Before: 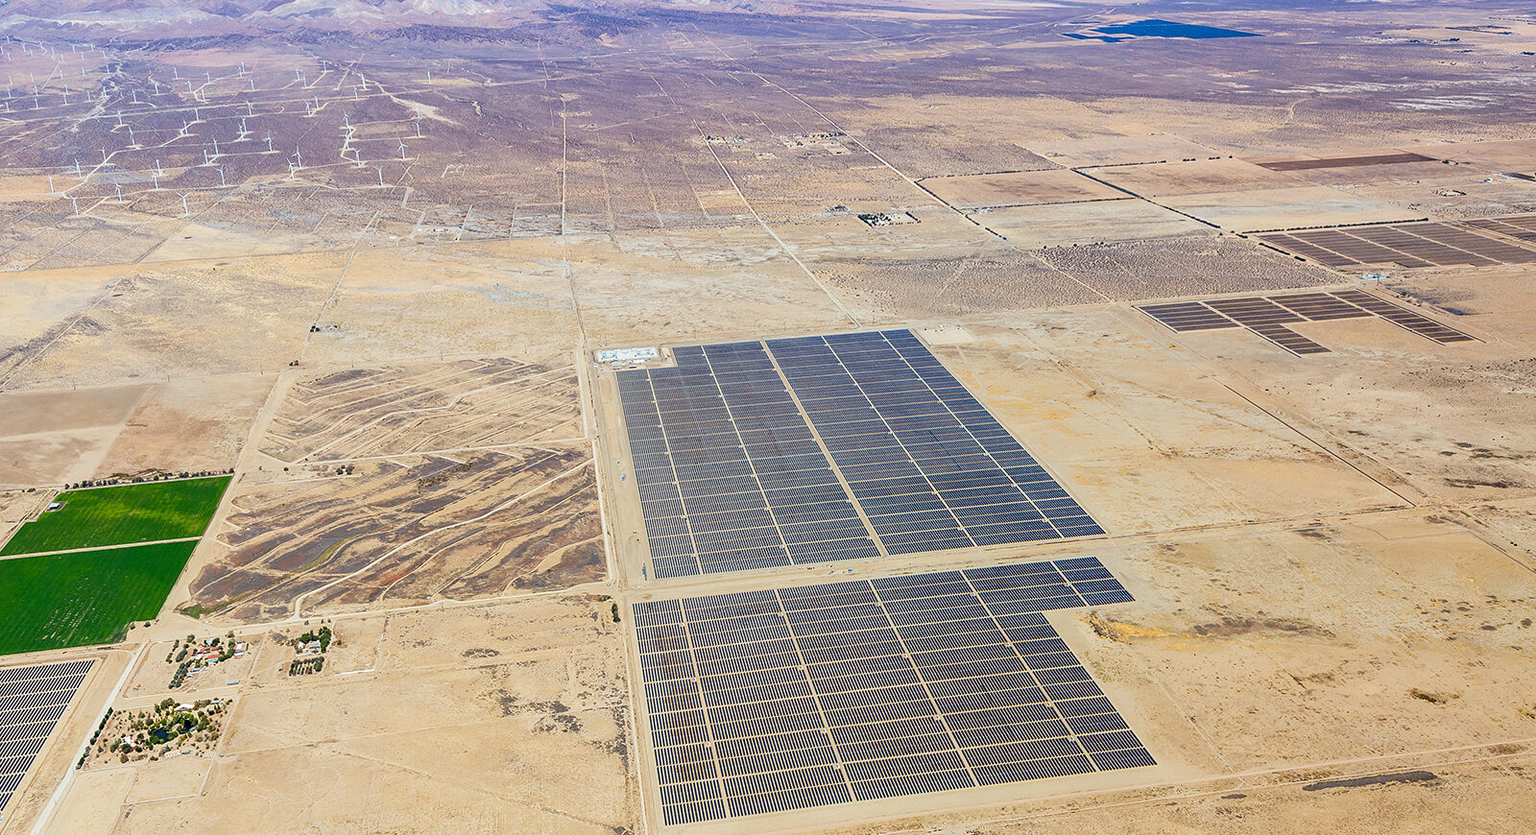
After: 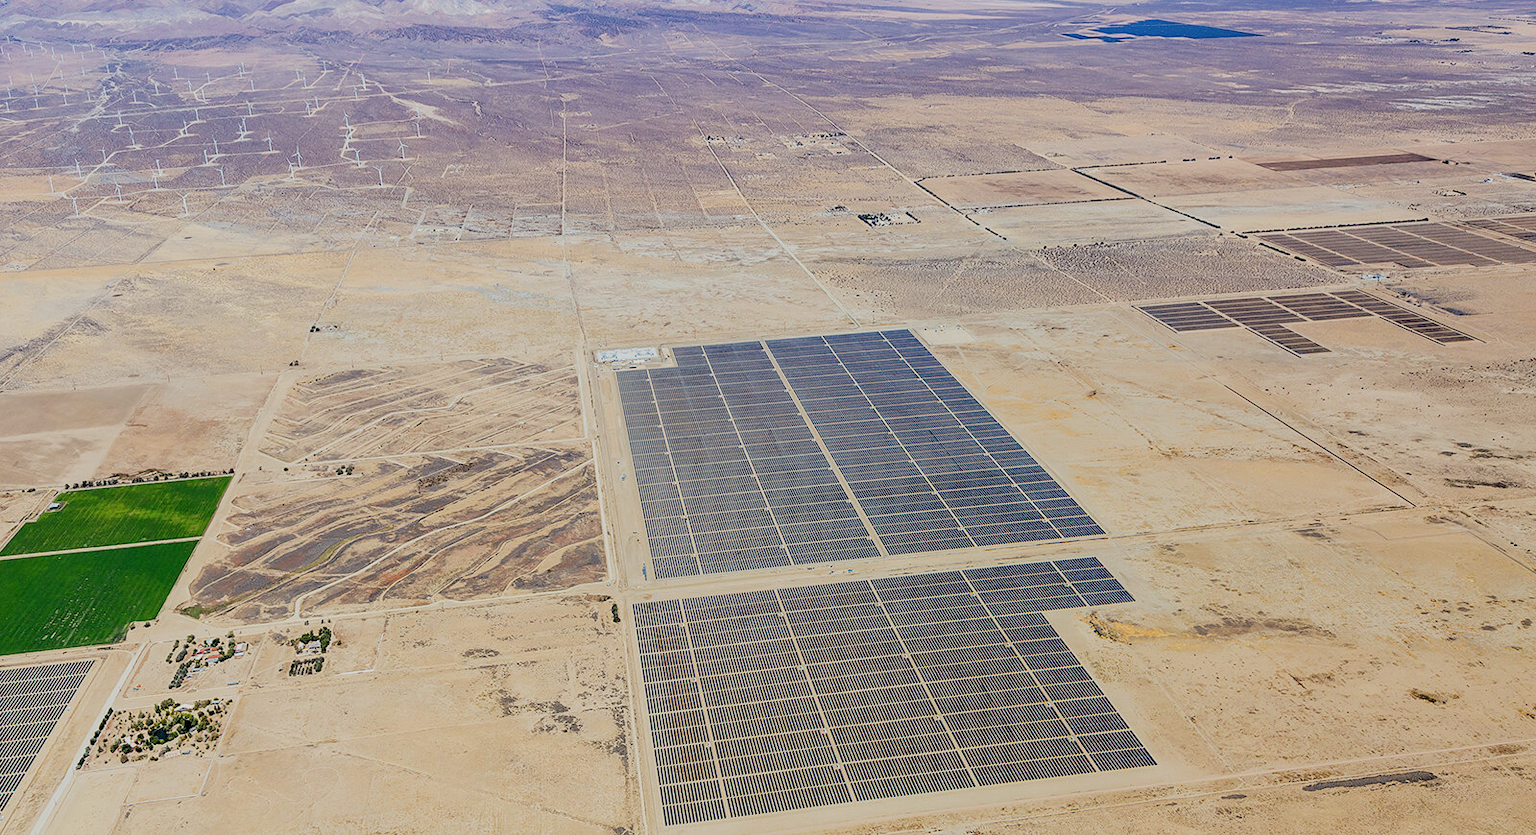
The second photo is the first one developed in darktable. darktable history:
contrast brightness saturation: saturation -0.05
filmic rgb: black relative exposure -4.88 EV, hardness 2.82
